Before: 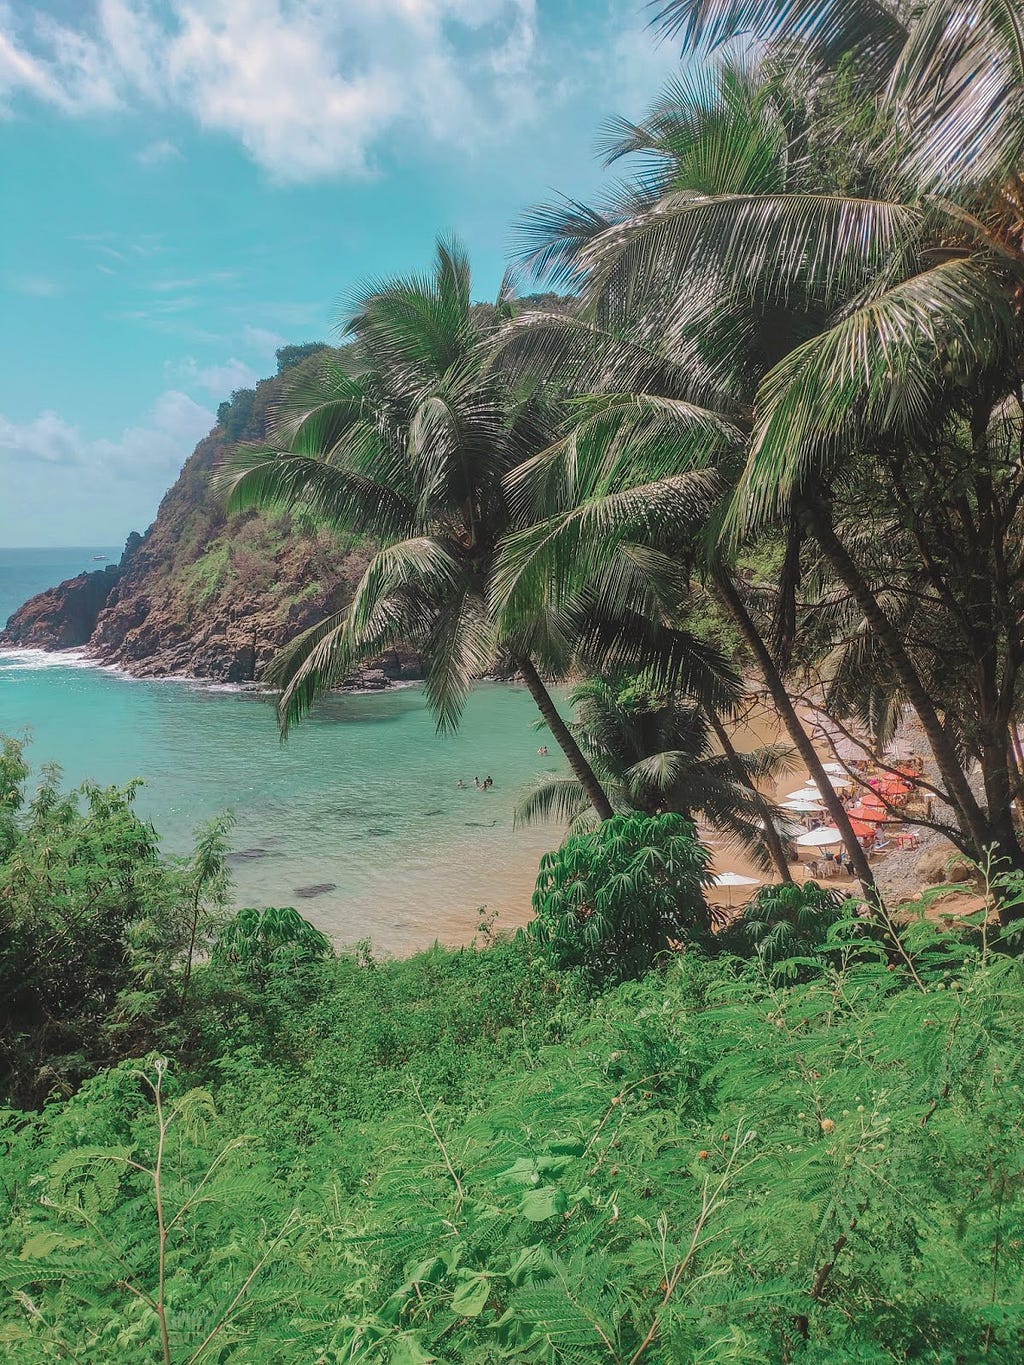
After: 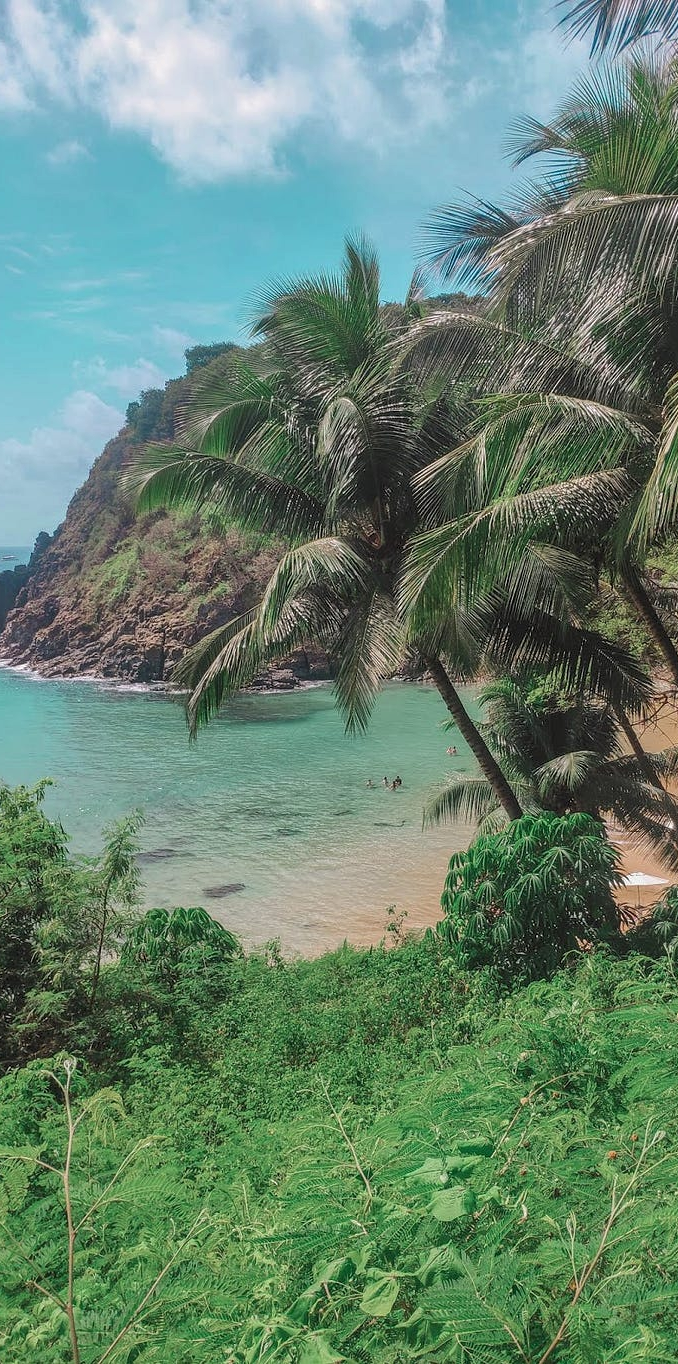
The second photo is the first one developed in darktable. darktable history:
local contrast: highlights 107%, shadows 98%, detail 131%, midtone range 0.2
crop and rotate: left 8.897%, right 24.866%
